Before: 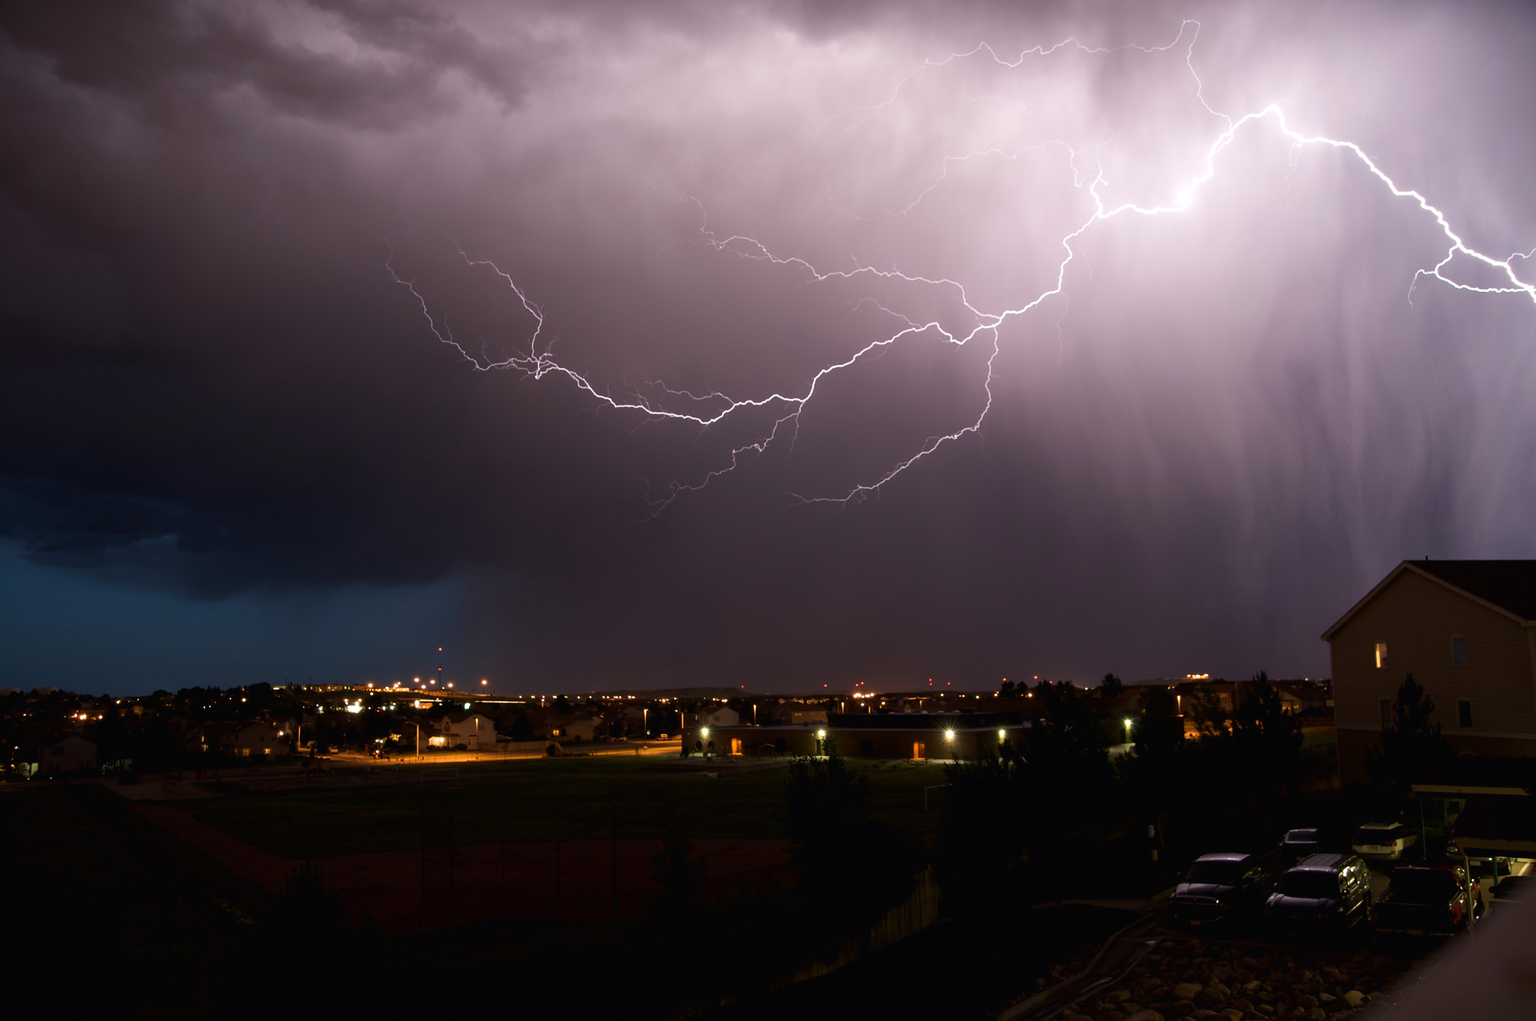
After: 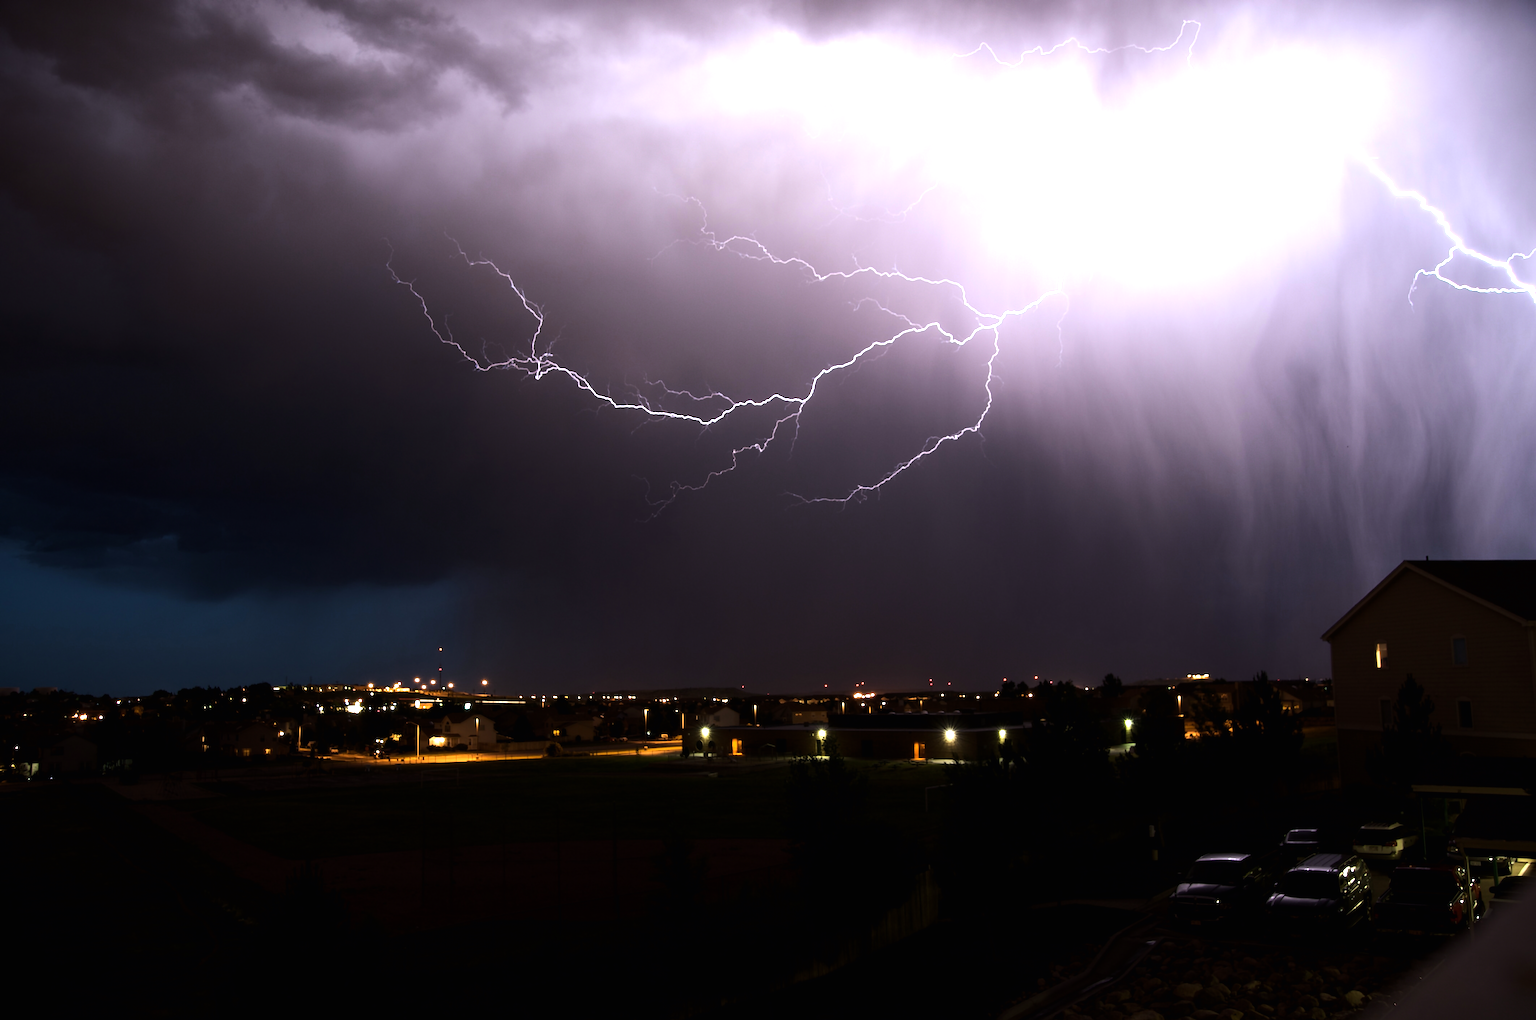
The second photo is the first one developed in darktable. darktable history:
white balance: red 0.954, blue 1.079
tone equalizer: -8 EV -1.08 EV, -7 EV -1.01 EV, -6 EV -0.867 EV, -5 EV -0.578 EV, -3 EV 0.578 EV, -2 EV 0.867 EV, -1 EV 1.01 EV, +0 EV 1.08 EV, edges refinement/feathering 500, mask exposure compensation -1.57 EV, preserve details no
